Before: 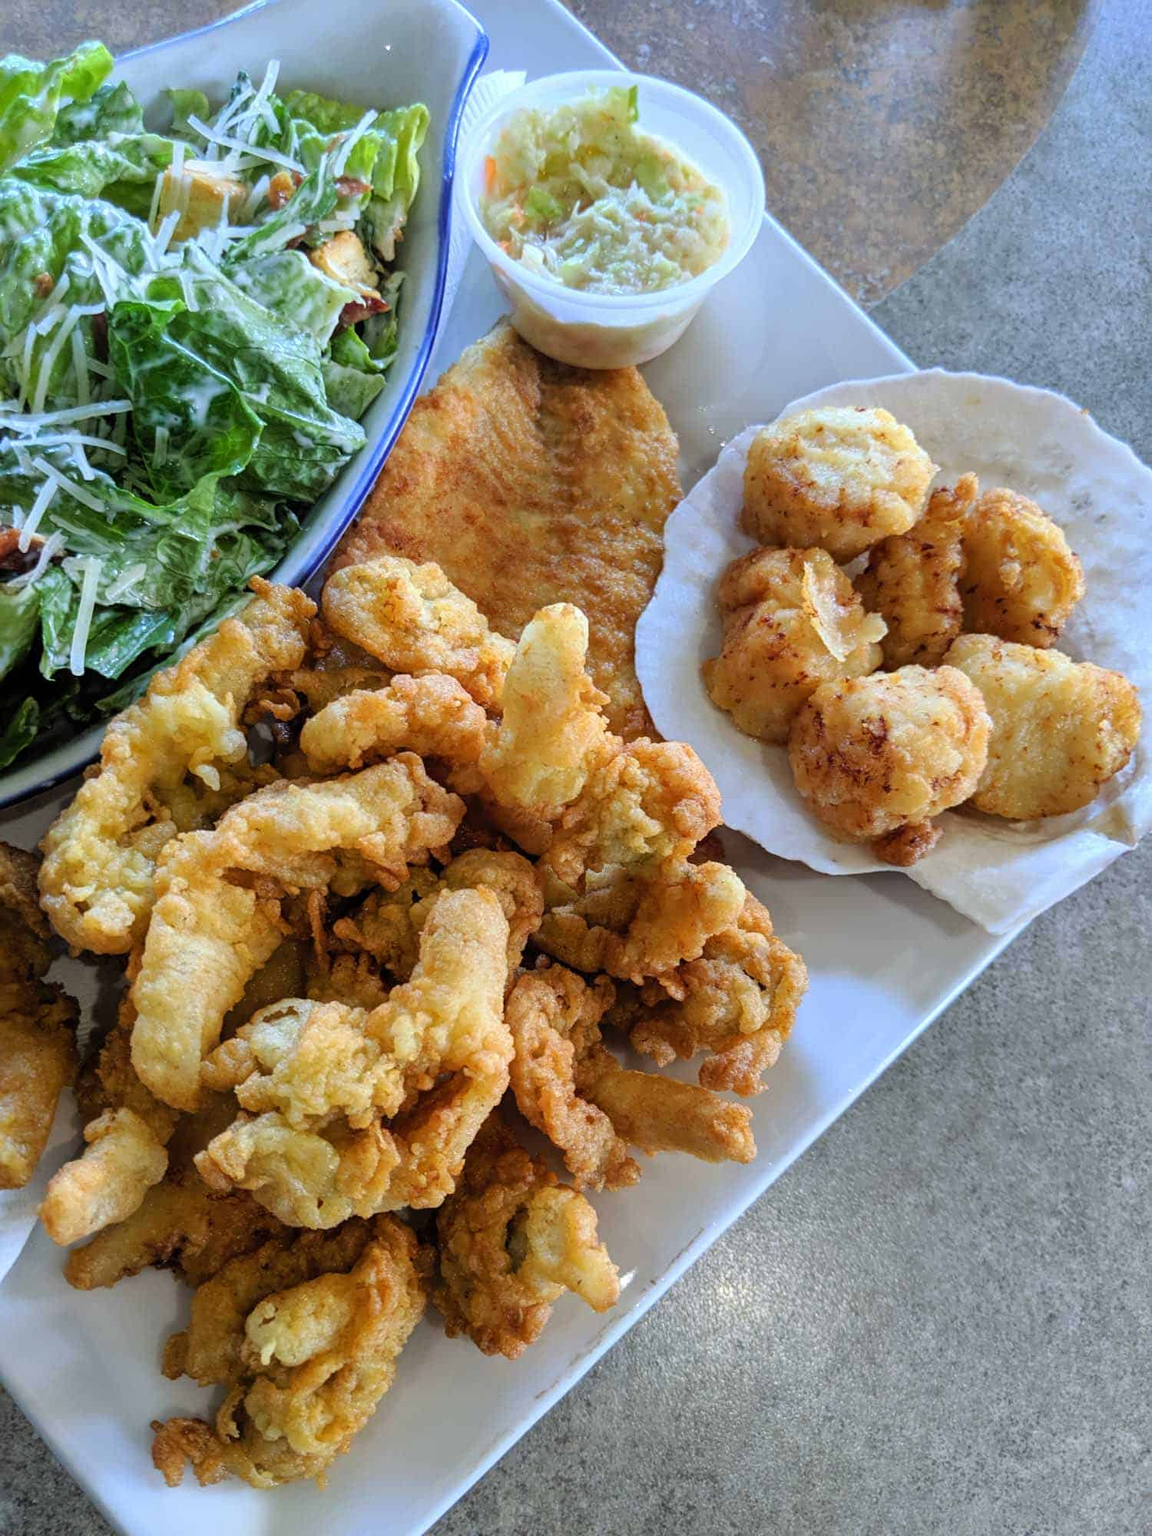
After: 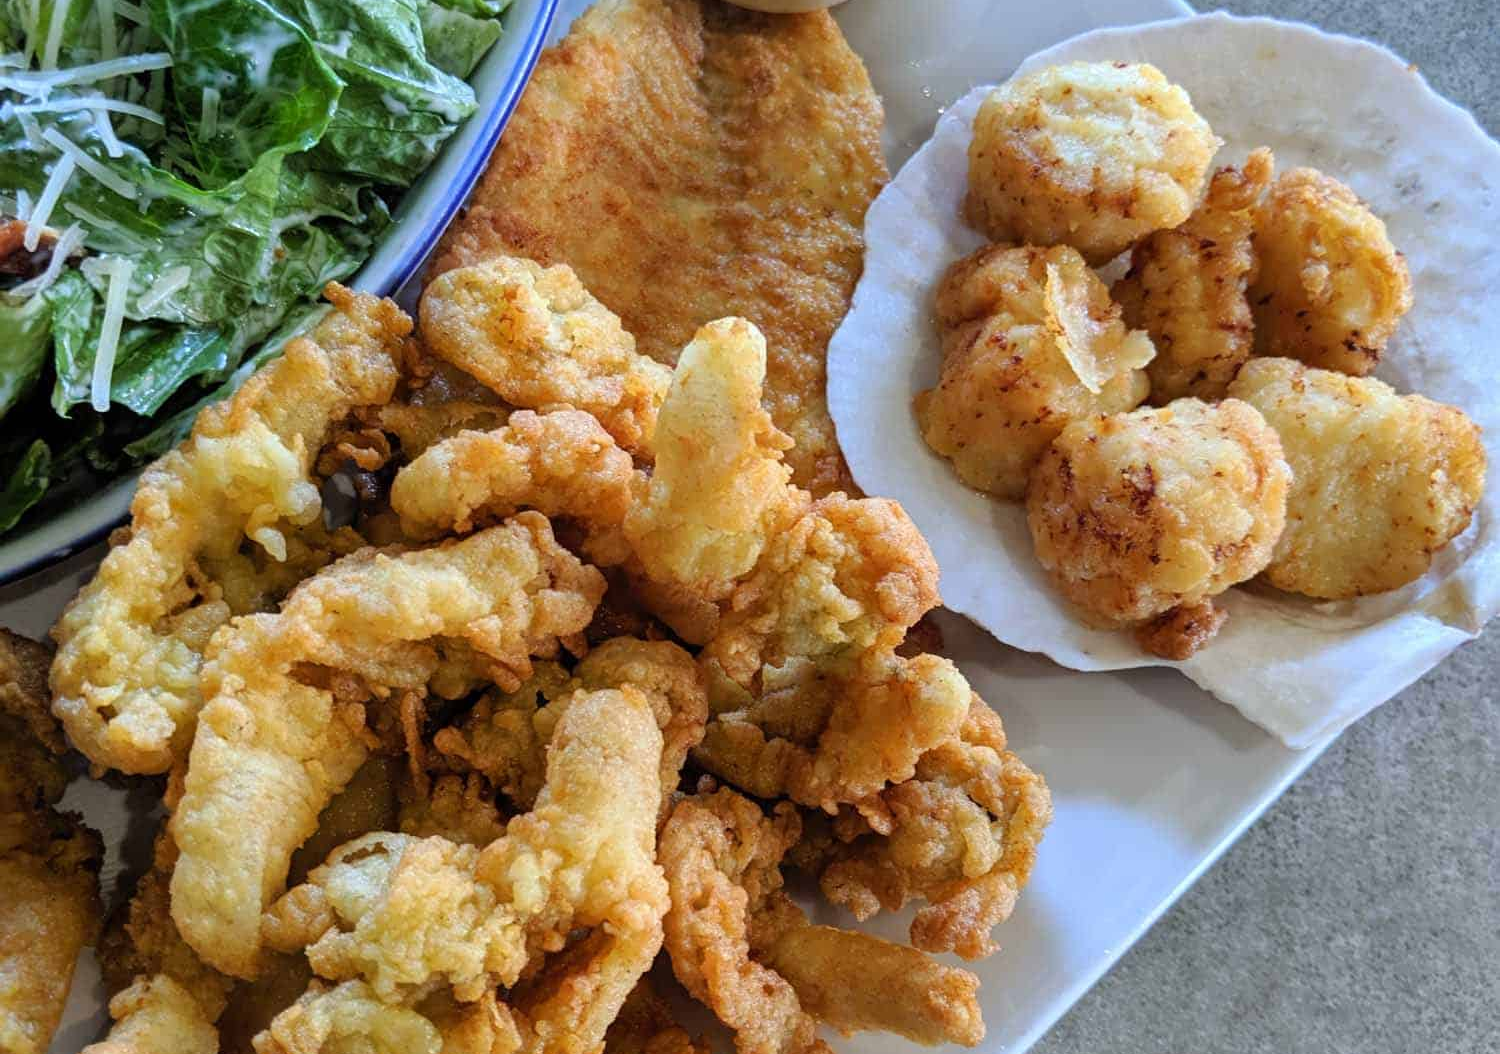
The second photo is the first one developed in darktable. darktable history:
crop and rotate: top 23.441%, bottom 23.84%
